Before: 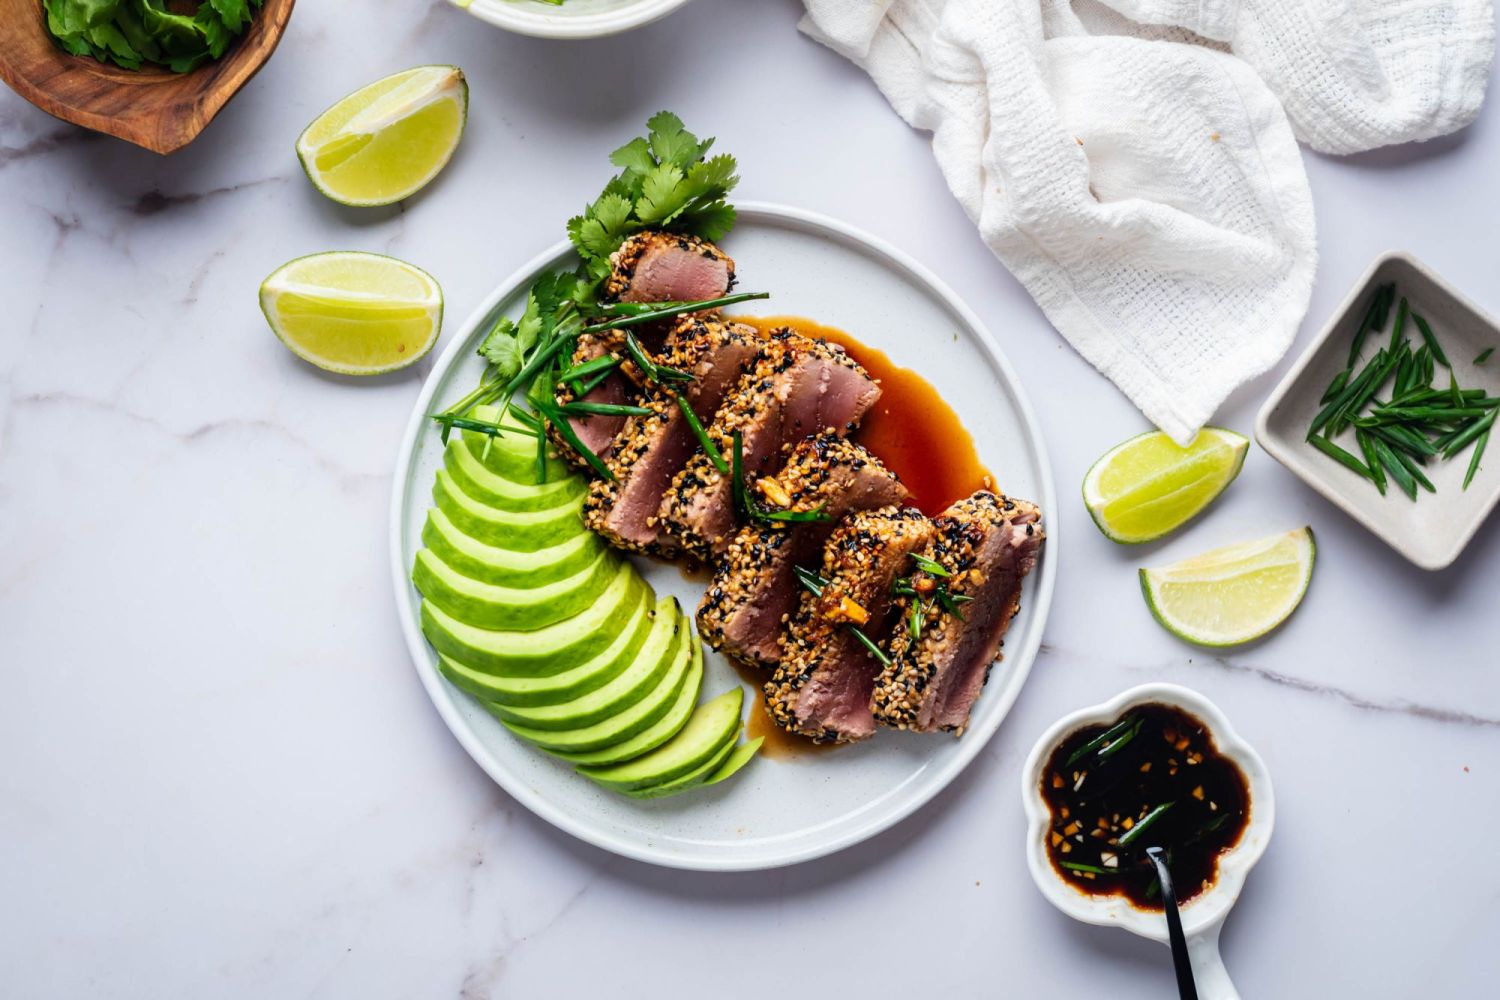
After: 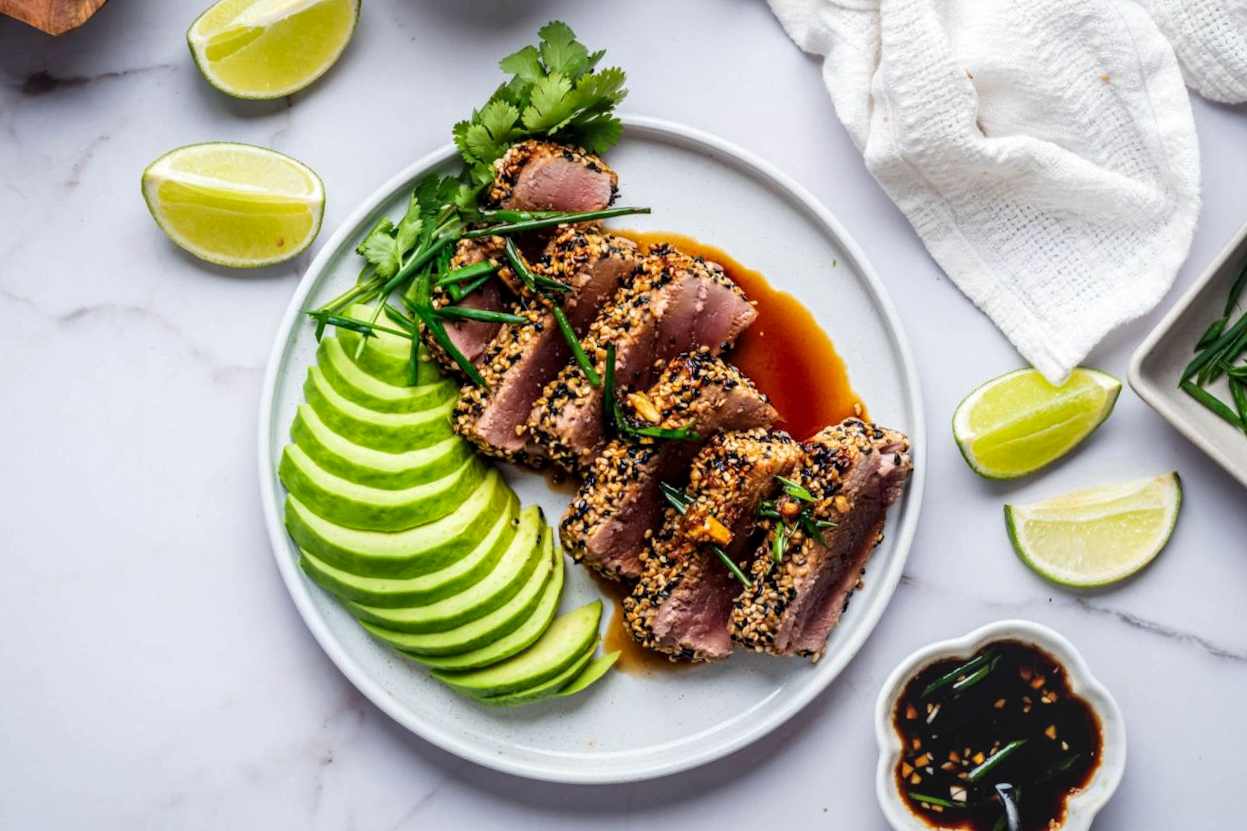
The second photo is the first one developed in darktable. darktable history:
crop and rotate: angle -3.27°, left 5.211%, top 5.211%, right 4.607%, bottom 4.607%
local contrast: on, module defaults
